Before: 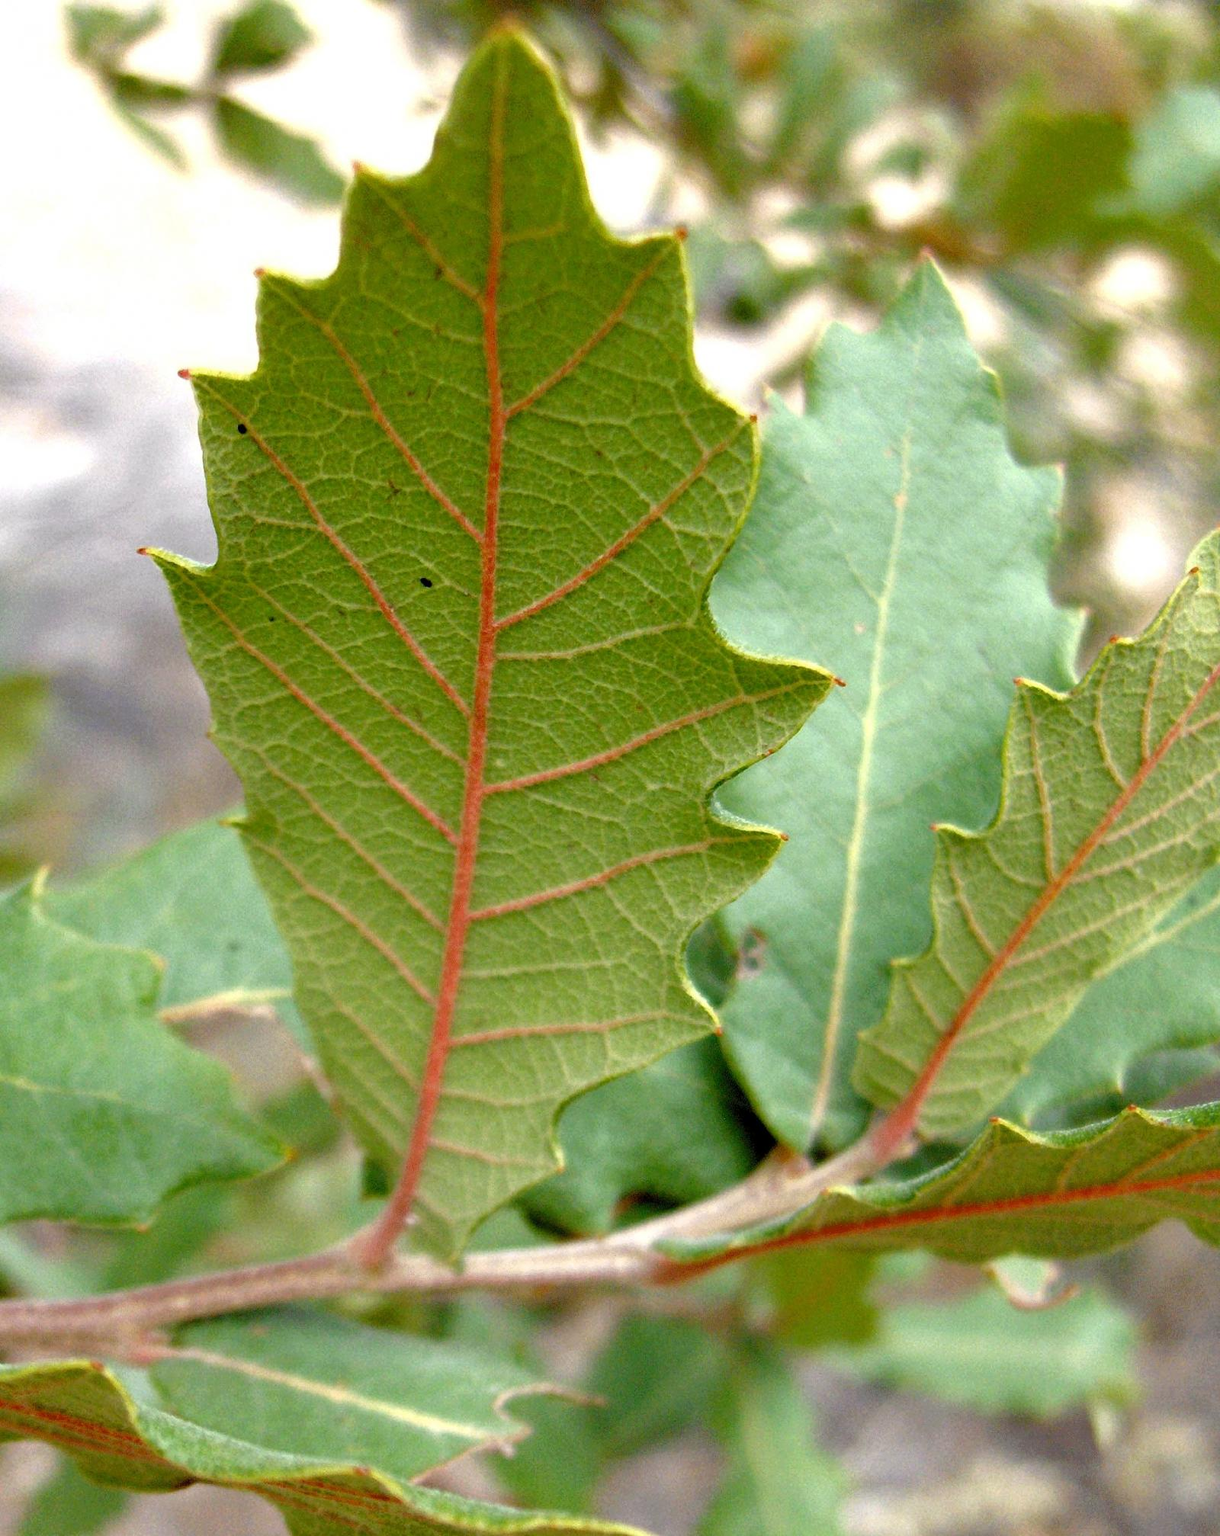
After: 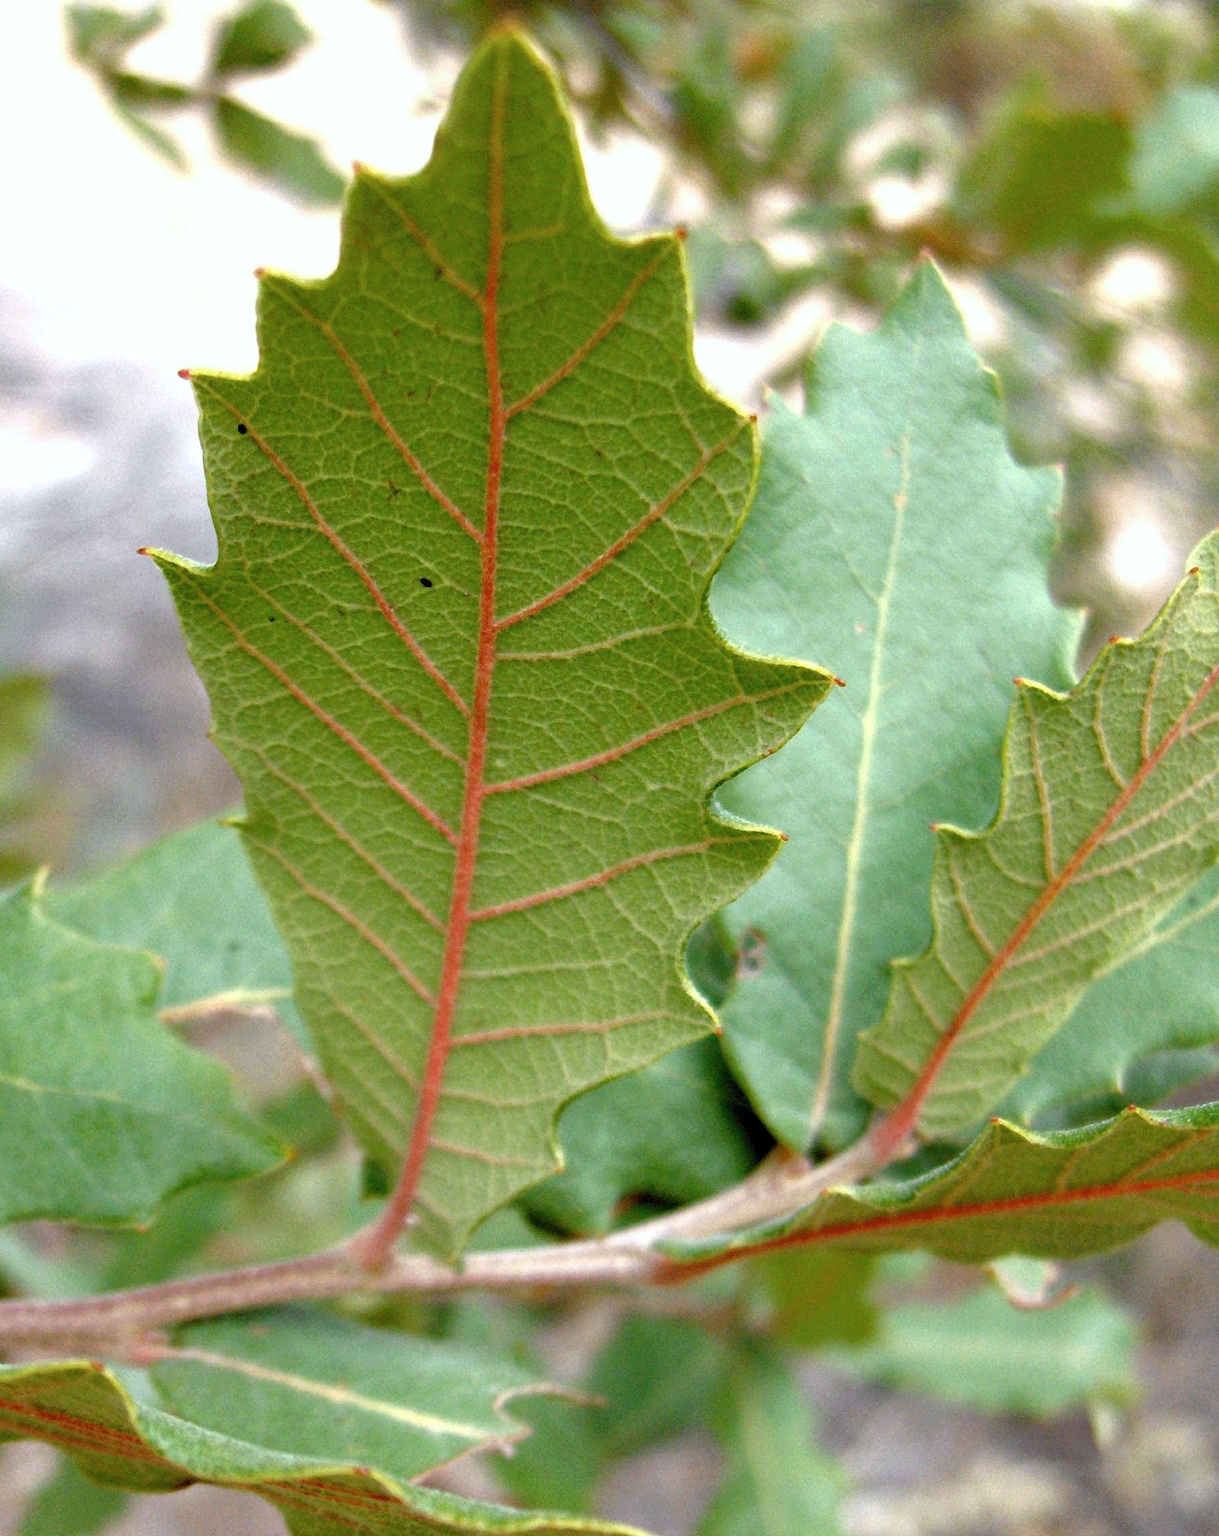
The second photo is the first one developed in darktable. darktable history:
color correction: highlights a* -0.152, highlights b* -5.2, shadows a* -0.132, shadows b* -0.101
